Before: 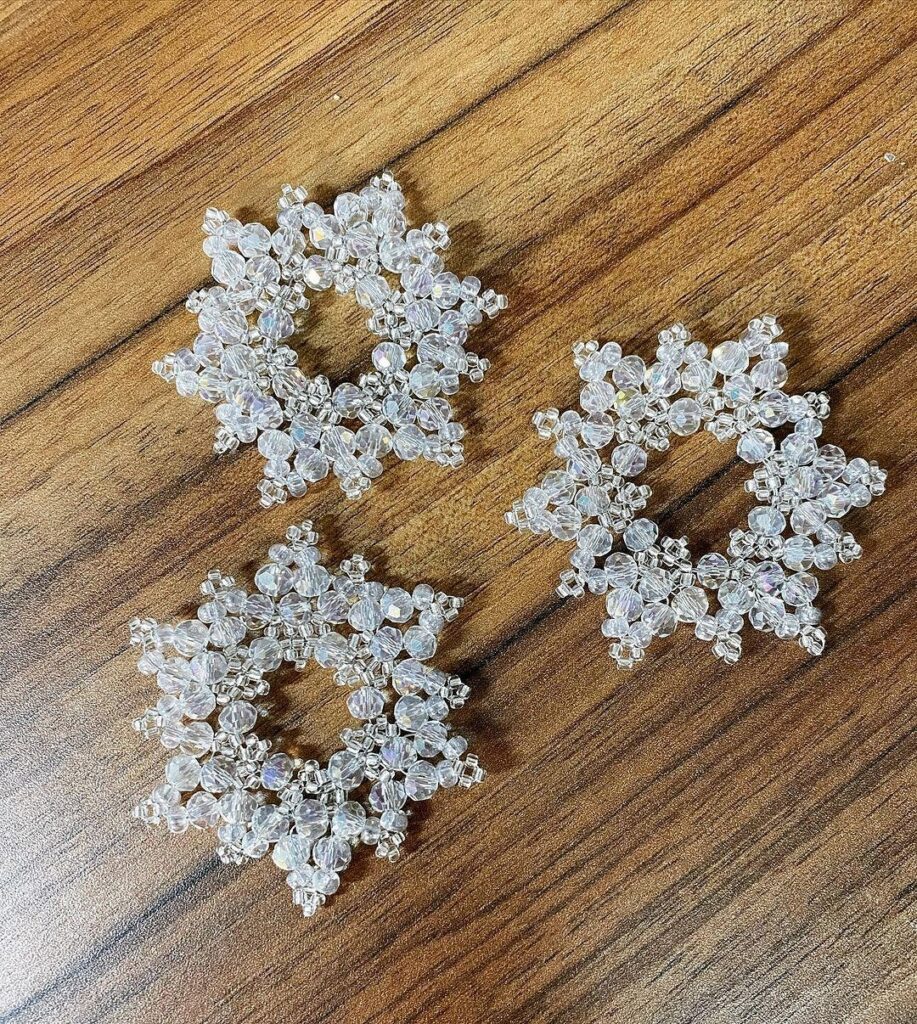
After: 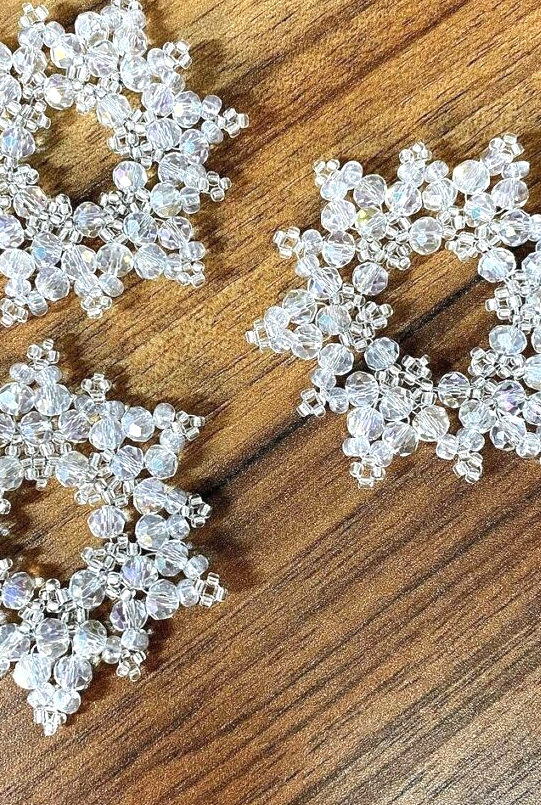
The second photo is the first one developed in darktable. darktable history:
exposure: exposure 0.515 EV, compensate highlight preservation false
crop and rotate: left 28.256%, top 17.734%, right 12.656%, bottom 3.573%
